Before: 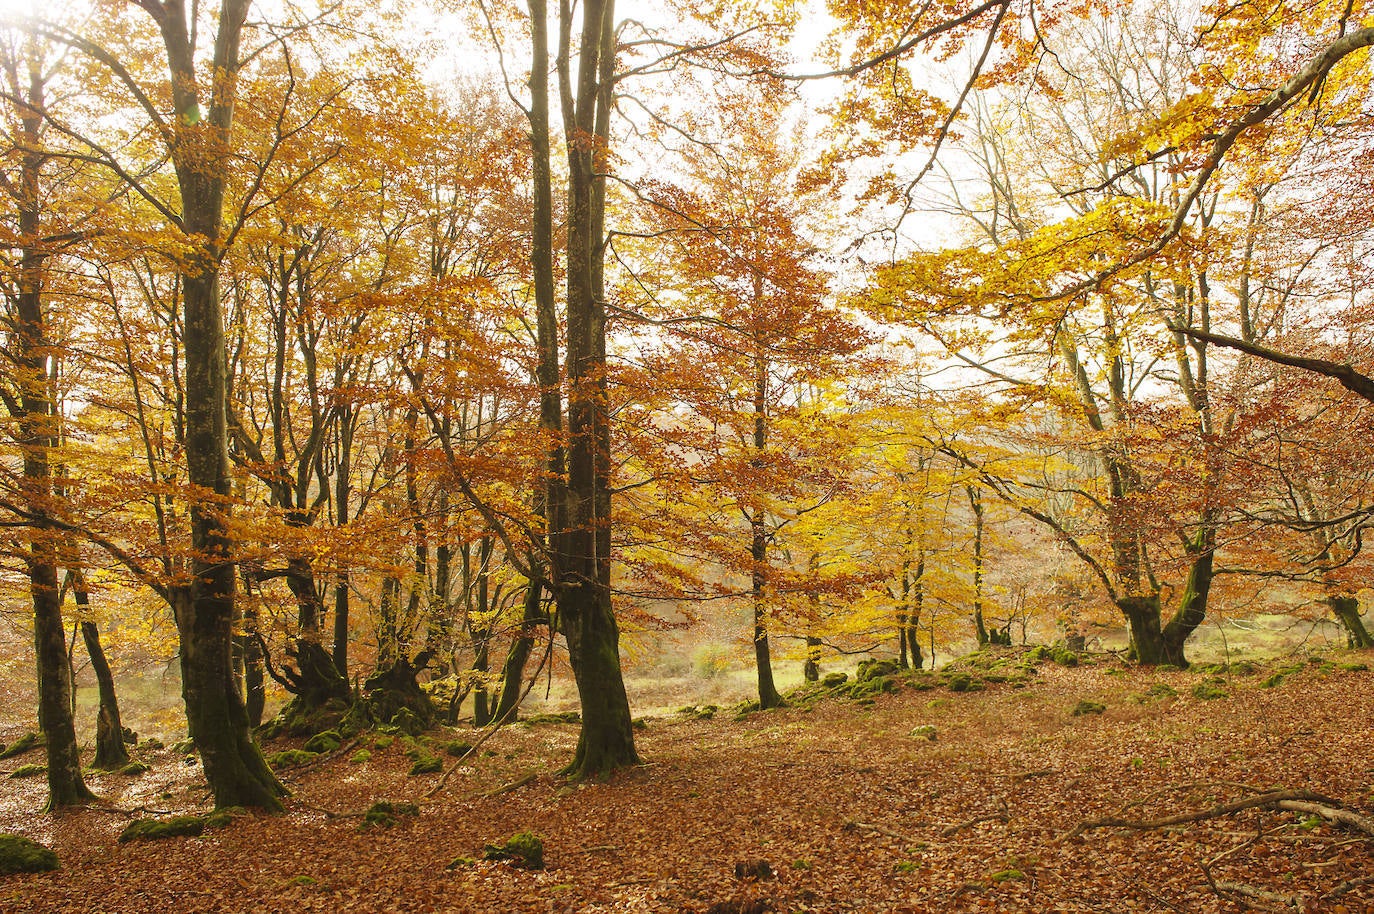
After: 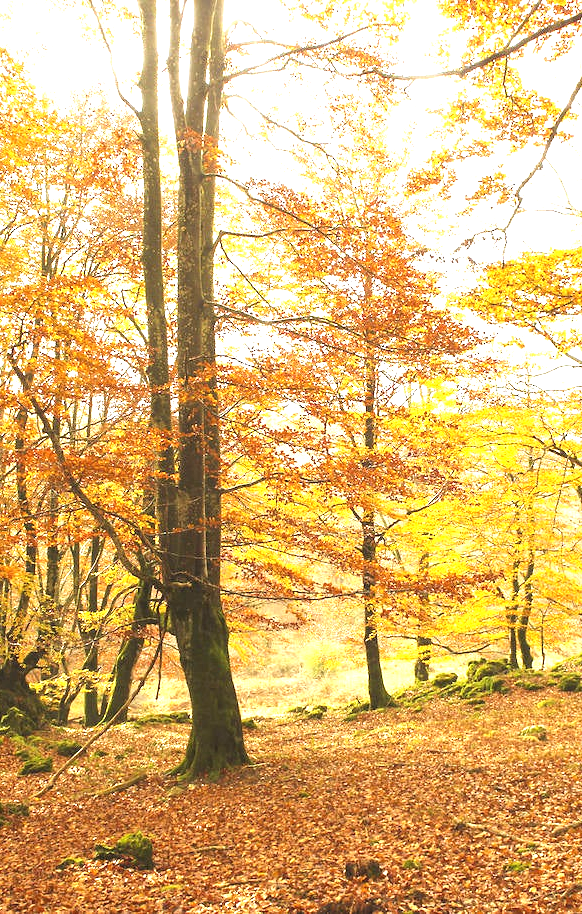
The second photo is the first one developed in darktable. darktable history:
exposure: black level correction 0, exposure 1.342 EV, compensate highlight preservation false
crop: left 28.402%, right 29.207%
